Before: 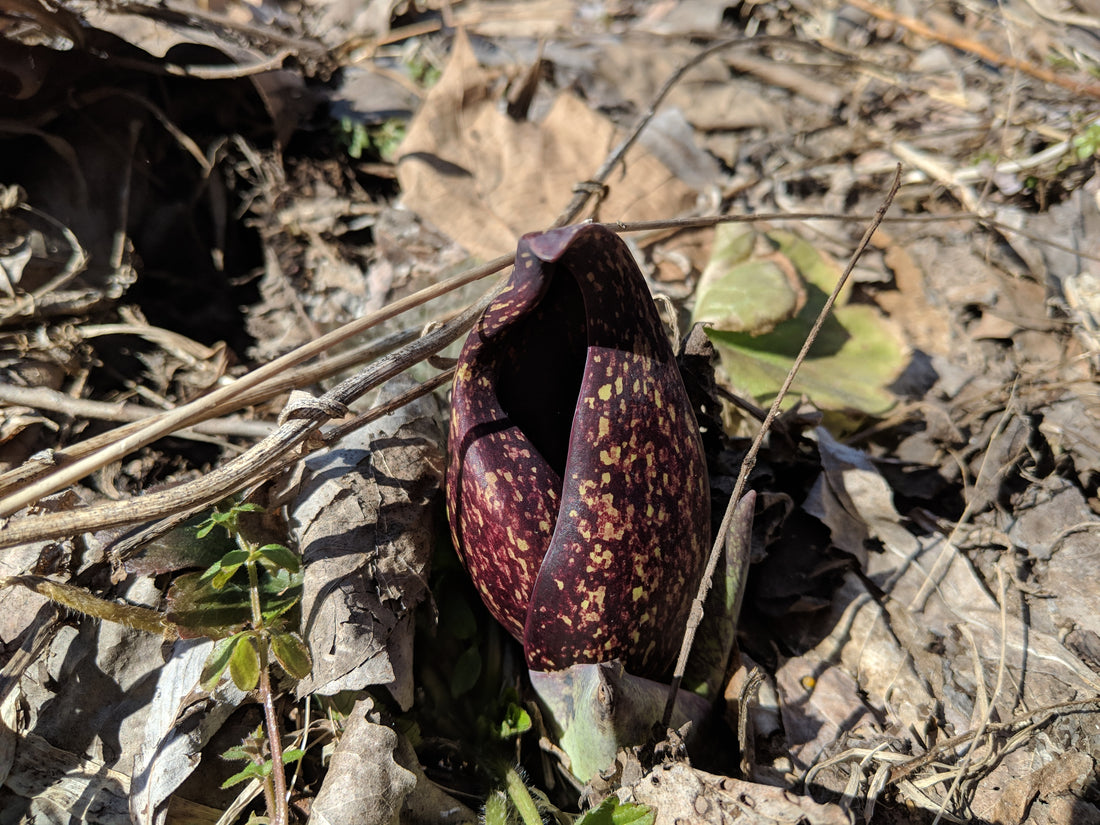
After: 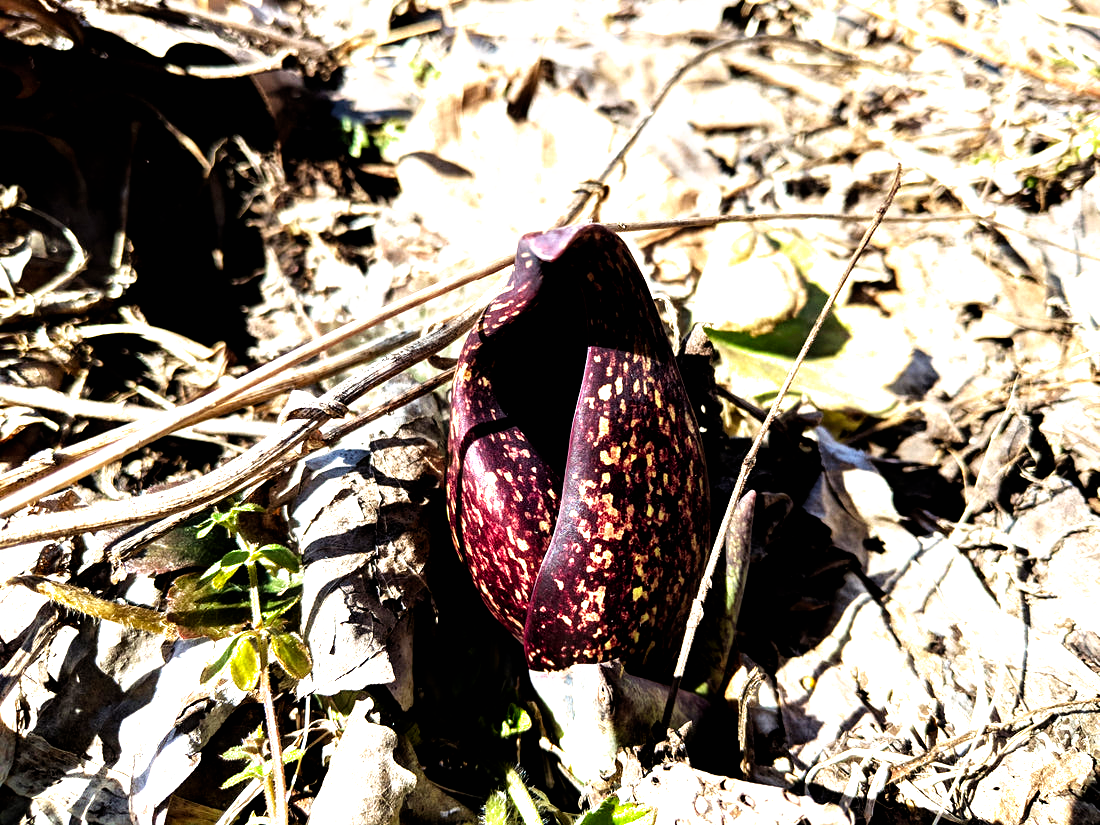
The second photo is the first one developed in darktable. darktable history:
exposure: exposure 0.921 EV, compensate highlight preservation false
filmic rgb: black relative exposure -8.2 EV, white relative exposure 2.2 EV, threshold 3 EV, hardness 7.11, latitude 85.74%, contrast 1.696, highlights saturation mix -4%, shadows ↔ highlights balance -2.69%, preserve chrominance no, color science v5 (2021), contrast in shadows safe, contrast in highlights safe, enable highlight reconstruction true
